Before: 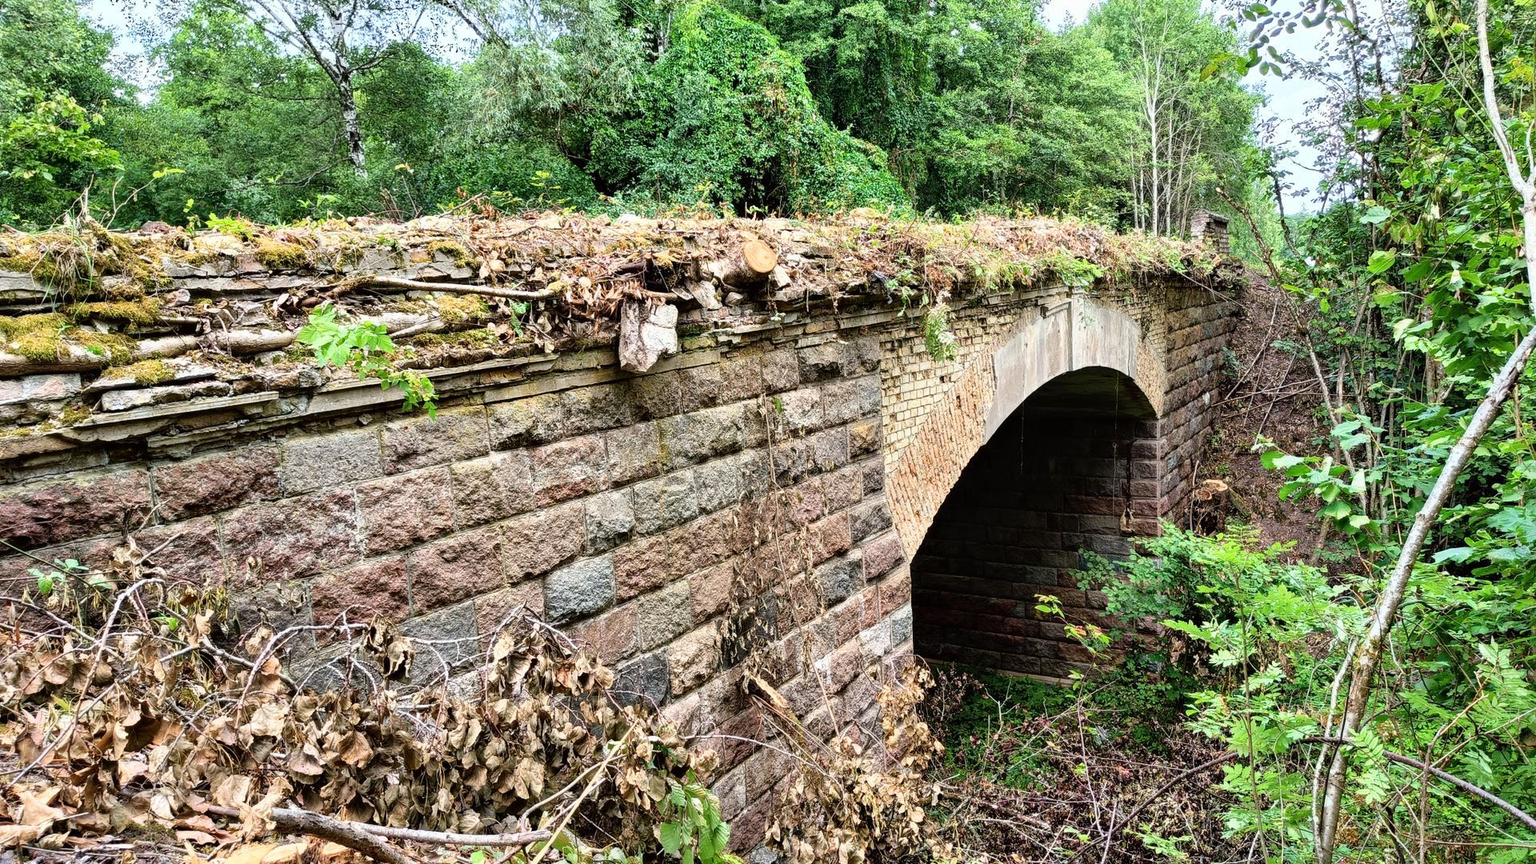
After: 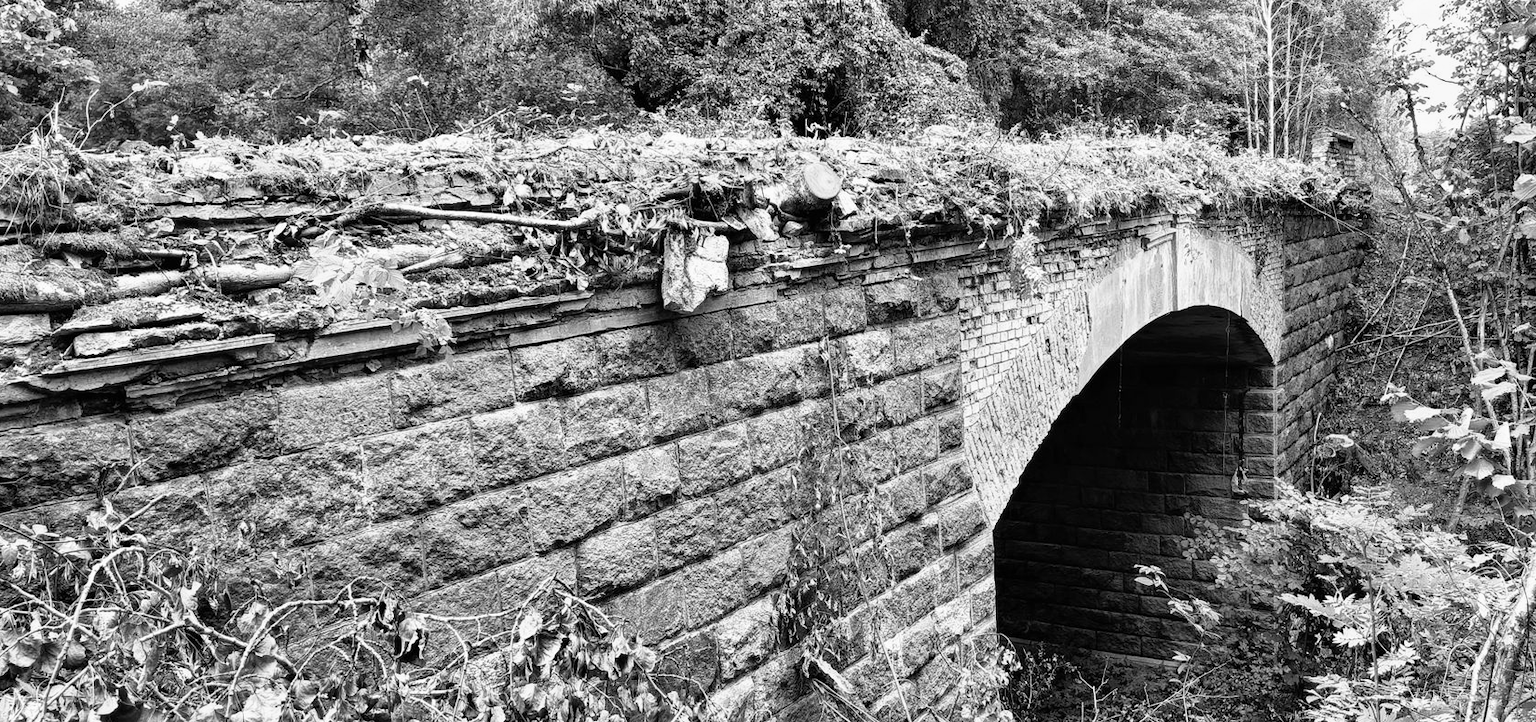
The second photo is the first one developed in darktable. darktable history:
crop and rotate: left 2.425%, top 11.305%, right 9.6%, bottom 15.08%
monochrome: a -6.99, b 35.61, size 1.4
shadows and highlights: shadows 0, highlights 40
